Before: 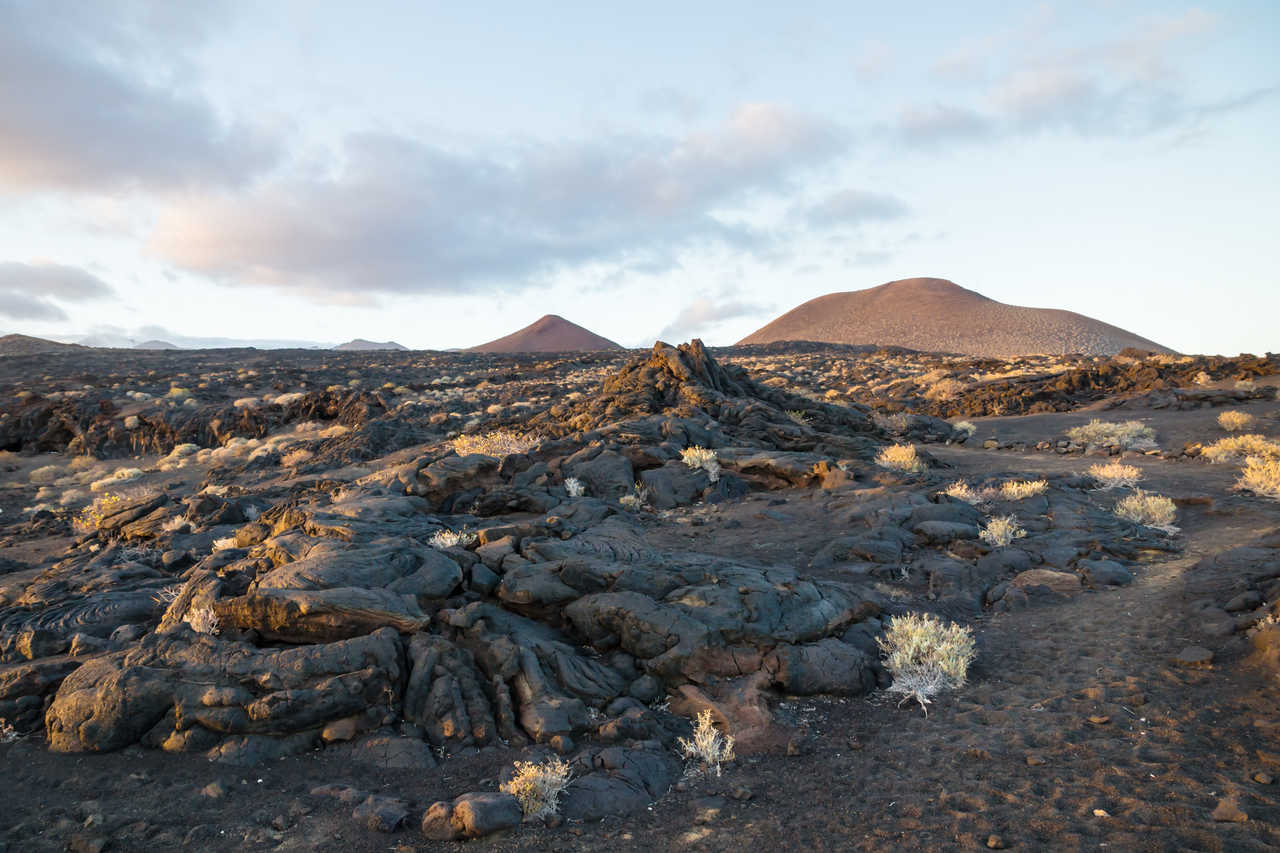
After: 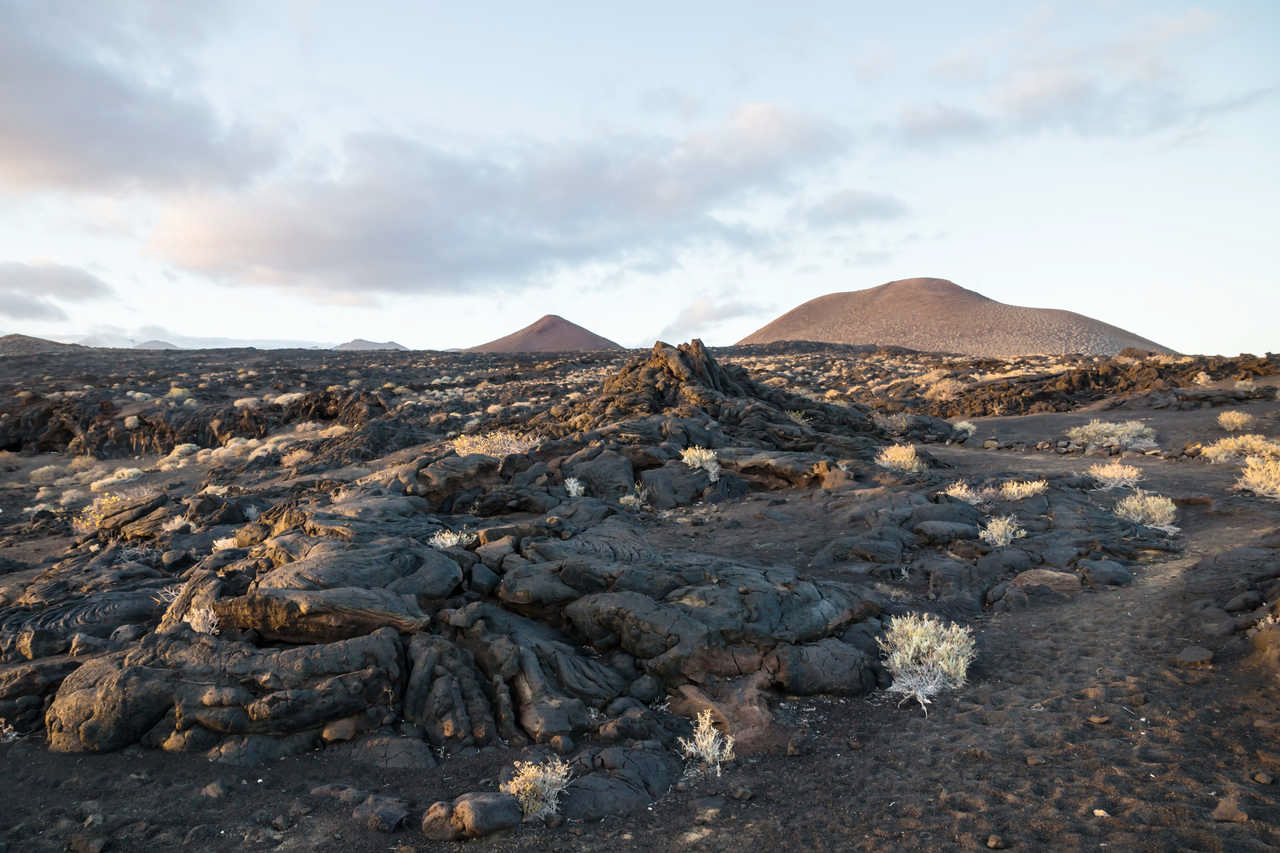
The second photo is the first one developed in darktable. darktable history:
contrast brightness saturation: contrast 0.11, saturation -0.17
